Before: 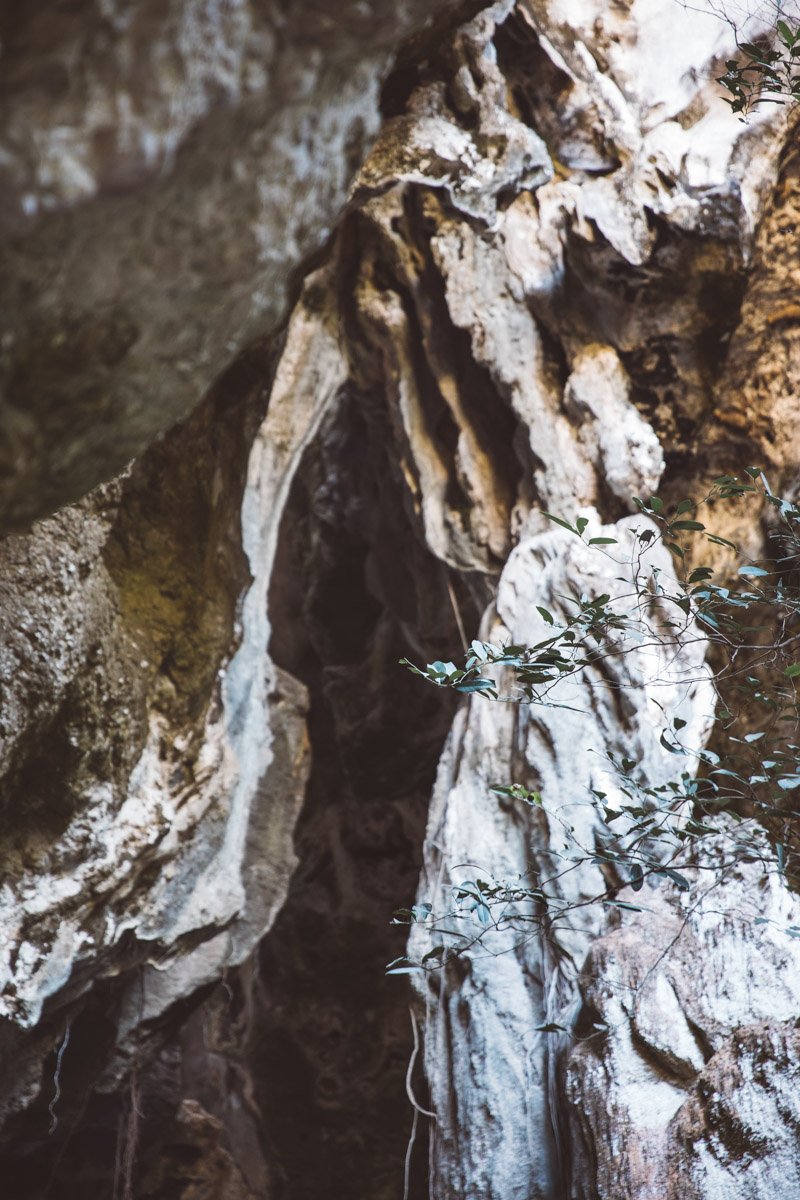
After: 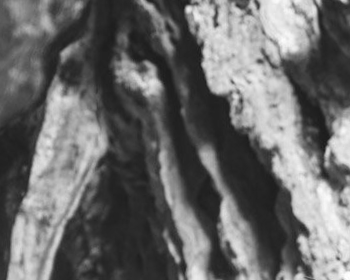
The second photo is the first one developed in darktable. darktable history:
rotate and perspective: rotation -2.12°, lens shift (vertical) 0.009, lens shift (horizontal) -0.008, automatic cropping original format, crop left 0.036, crop right 0.964, crop top 0.05, crop bottom 0.959
local contrast: mode bilateral grid, contrast 20, coarseness 50, detail 120%, midtone range 0.2
crop: left 28.64%, top 16.832%, right 26.637%, bottom 58.055%
color zones: curves: ch0 [(0.004, 0.588) (0.116, 0.636) (0.259, 0.476) (0.423, 0.464) (0.75, 0.5)]; ch1 [(0, 0) (0.143, 0) (0.286, 0) (0.429, 0) (0.571, 0) (0.714, 0) (0.857, 0)]
